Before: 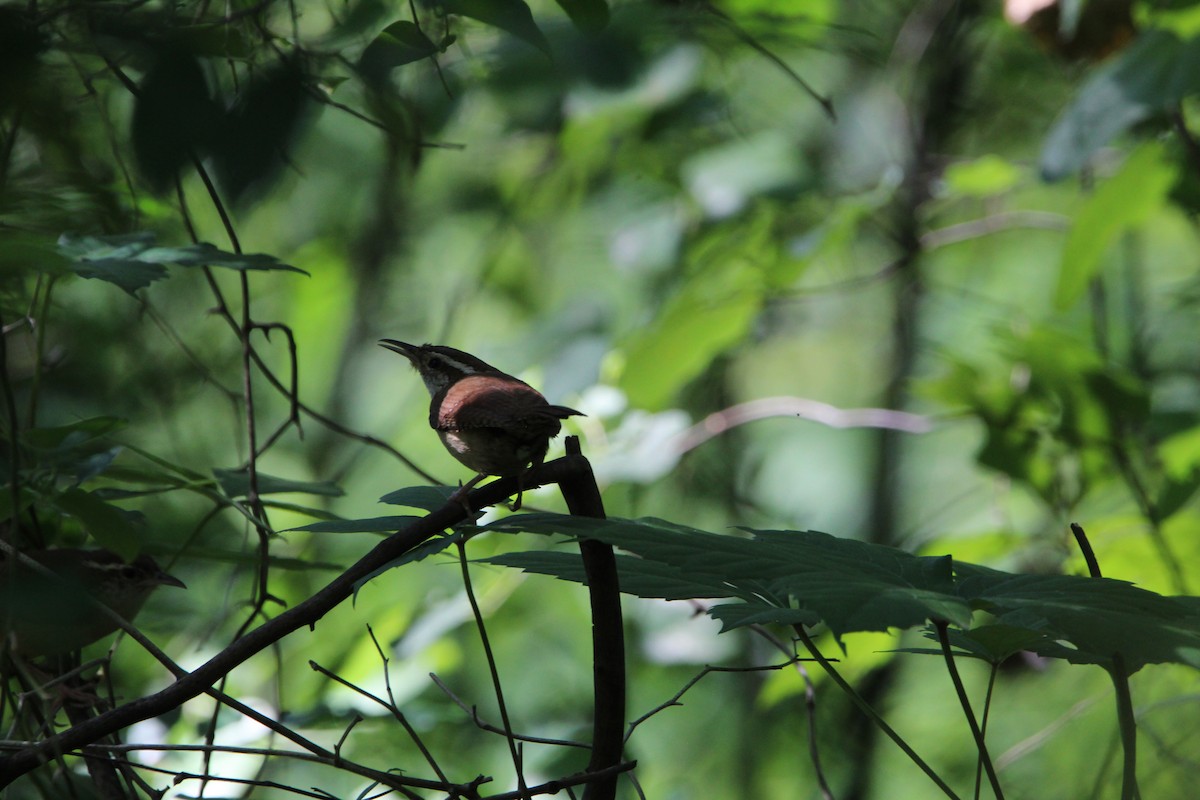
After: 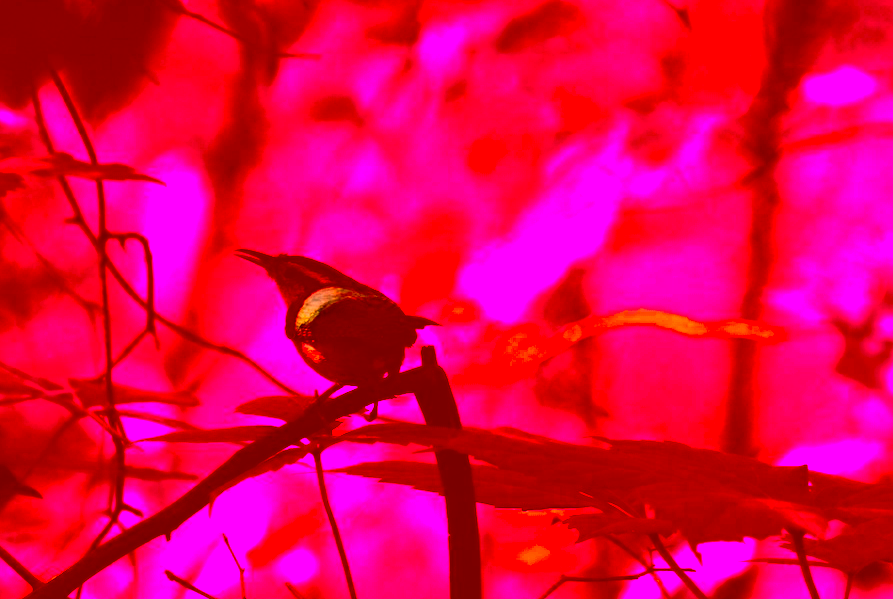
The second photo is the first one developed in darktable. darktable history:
contrast brightness saturation: contrast 0.405, brightness 0.044, saturation 0.248
crop and rotate: left 12.051%, top 11.327%, right 13.516%, bottom 13.695%
color correction: highlights a* -39.17, highlights b* -39.45, shadows a* -39.69, shadows b* -39.64, saturation -2.97
